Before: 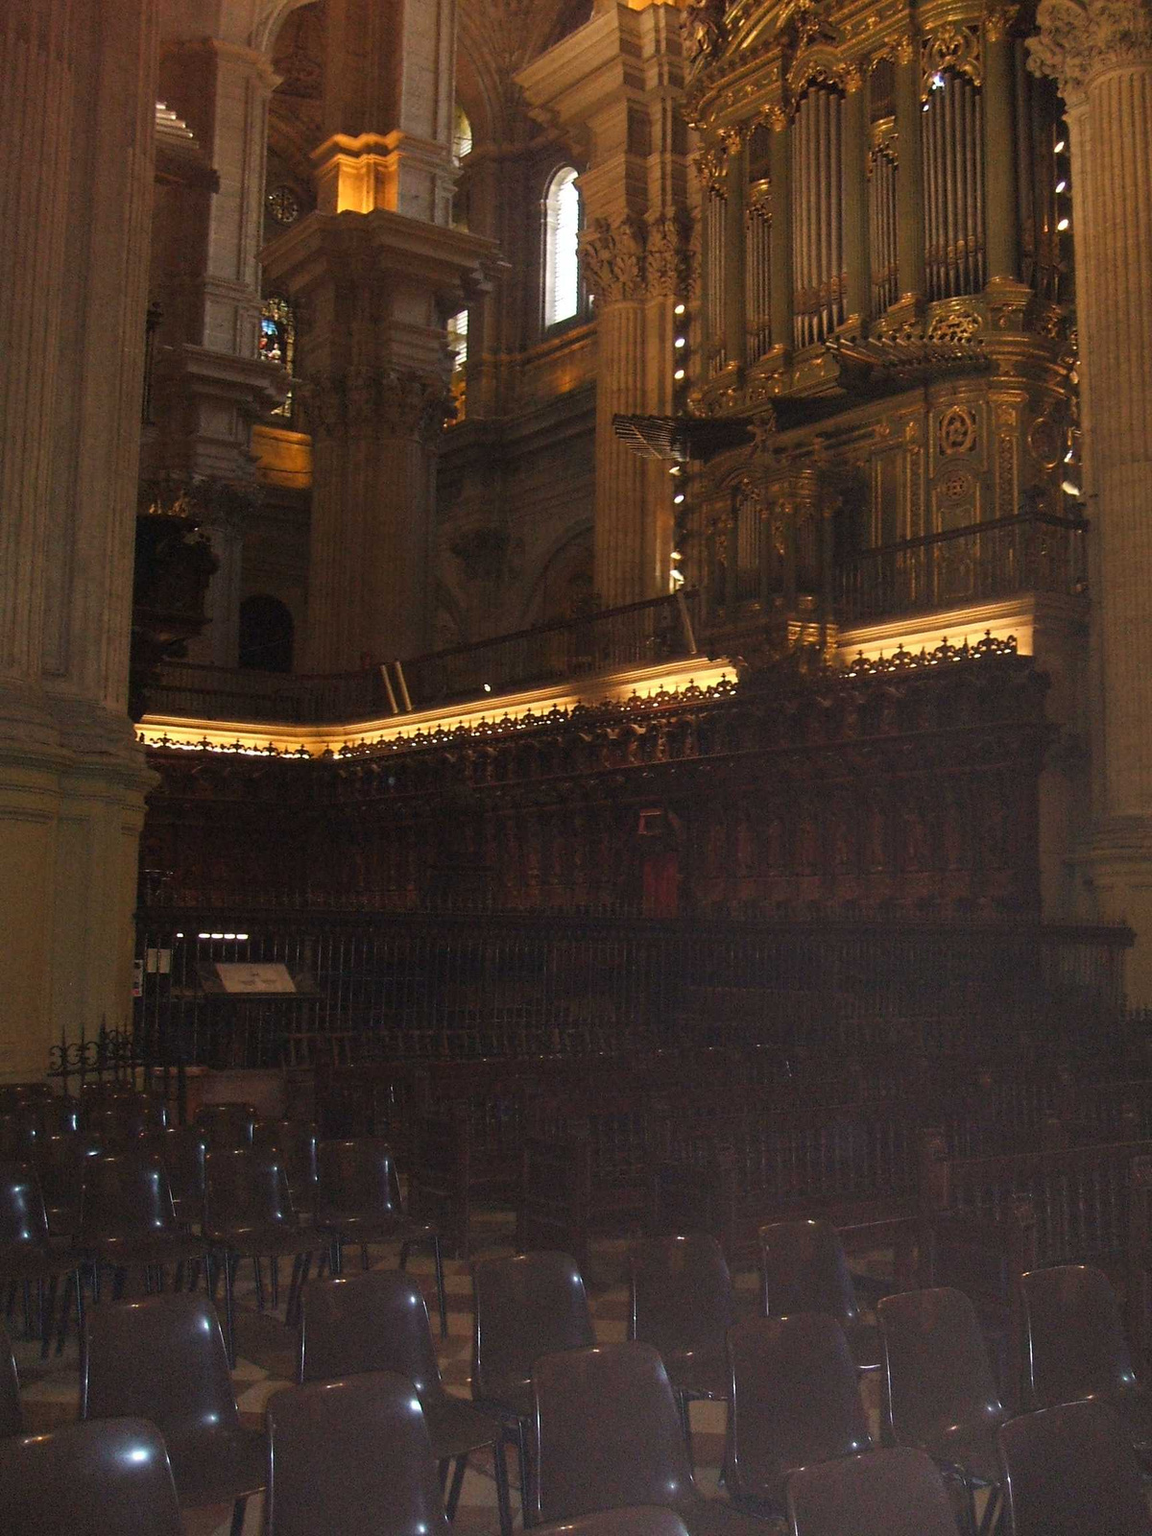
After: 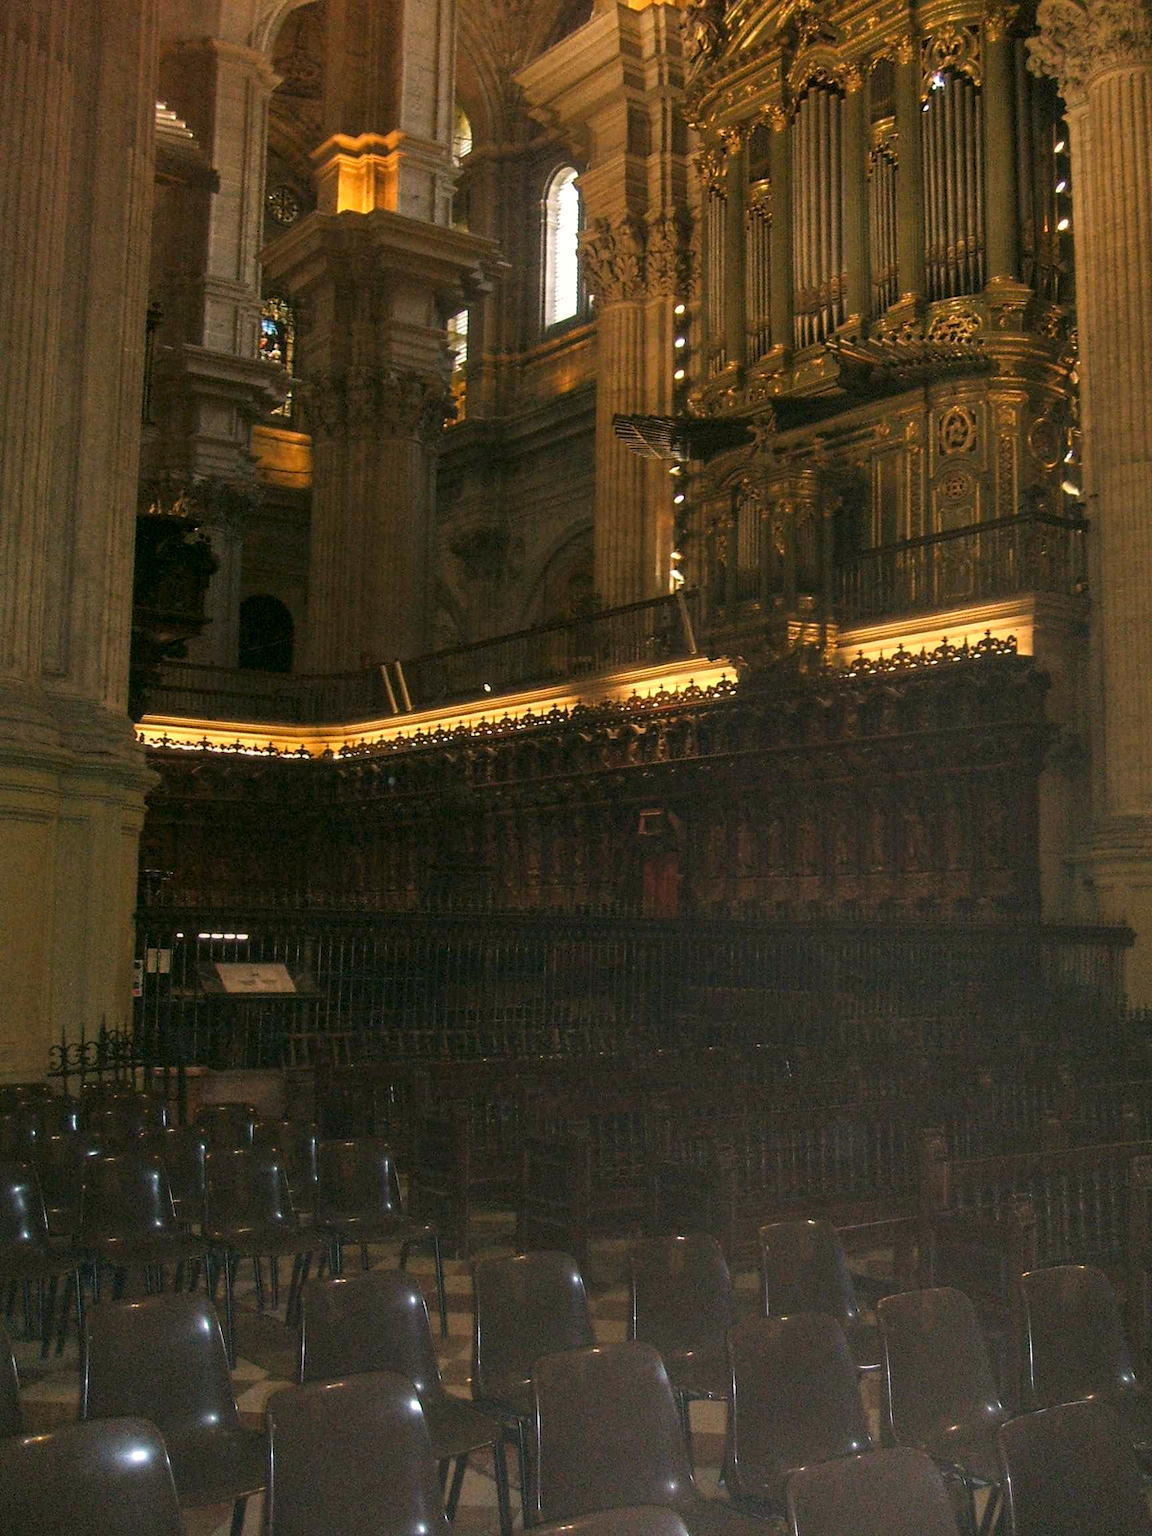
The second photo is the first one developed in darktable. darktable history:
exposure: exposure 0.125 EV, compensate highlight preservation false
local contrast: on, module defaults
shadows and highlights: shadows 21.03, highlights -82.1, soften with gaussian
color correction: highlights a* 4.36, highlights b* 4.92, shadows a* -7.28, shadows b* 4.54
